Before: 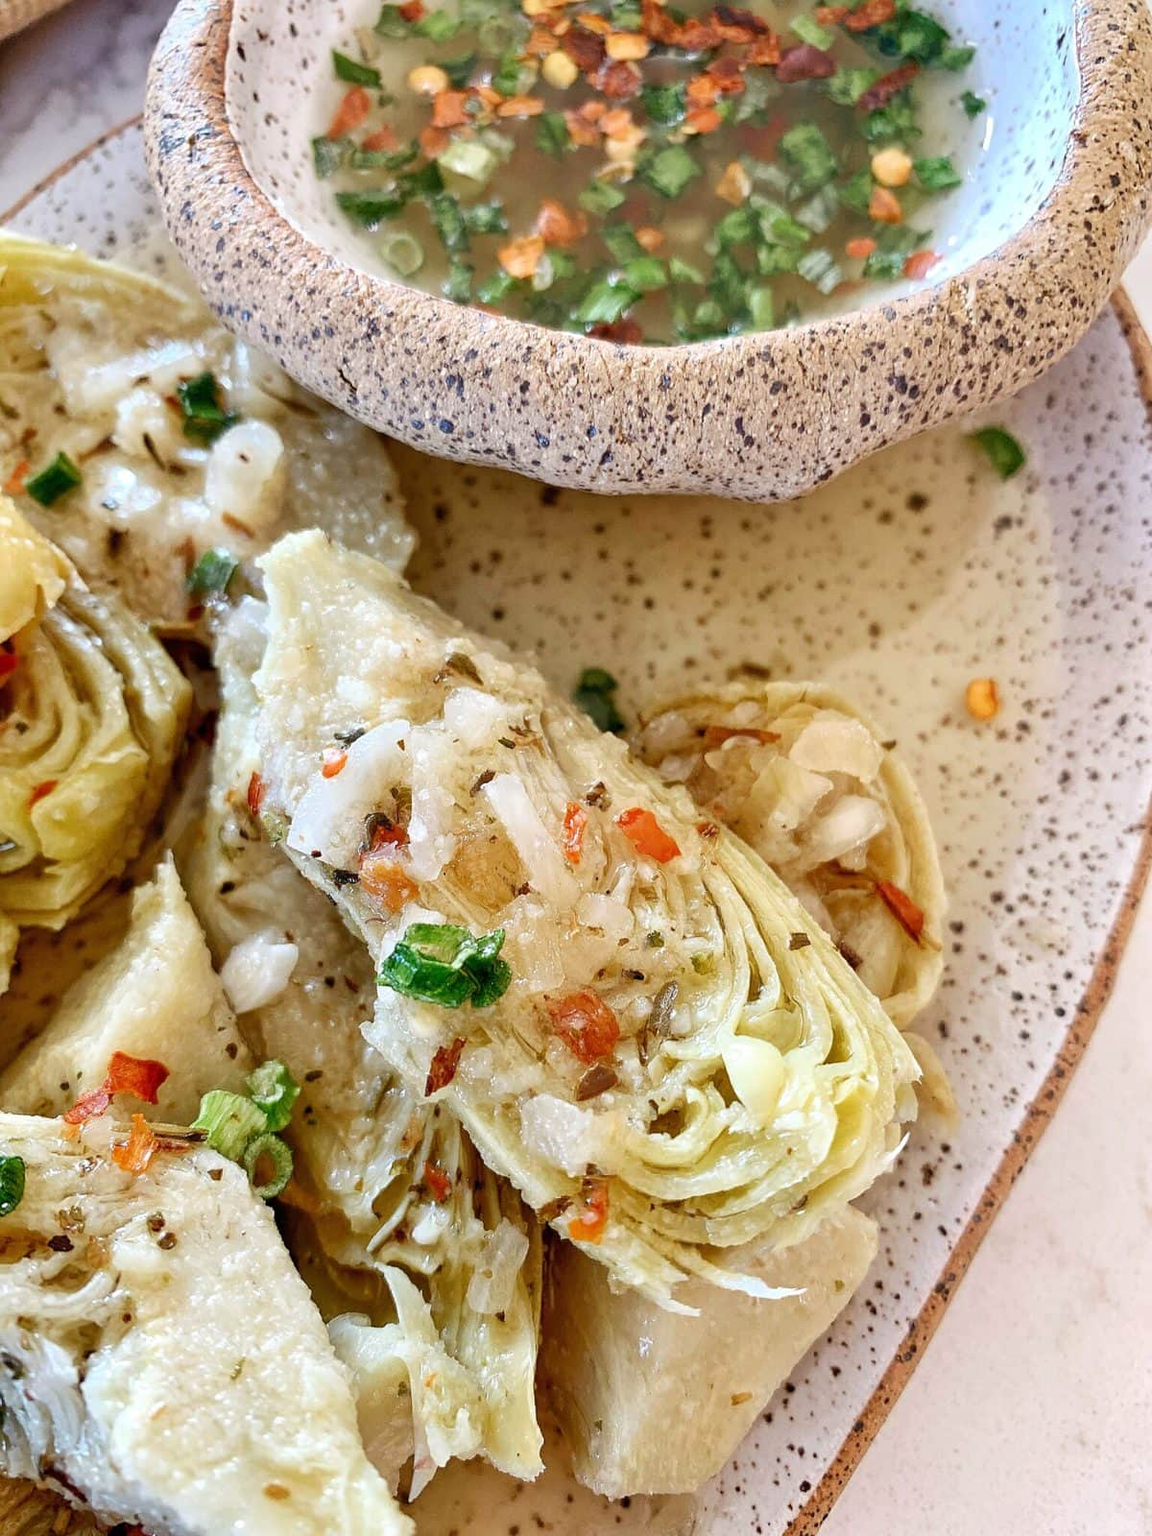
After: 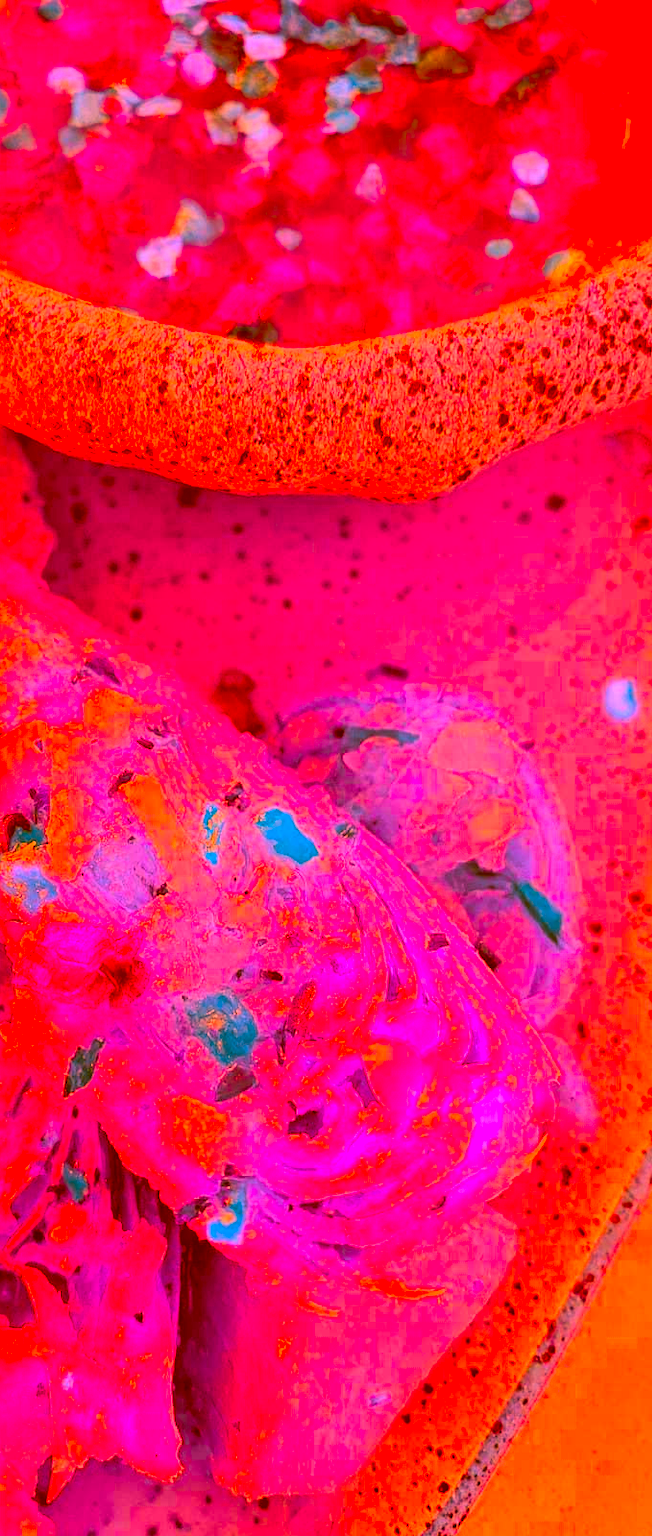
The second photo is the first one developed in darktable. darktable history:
color correction: highlights a* -39.68, highlights b* -40, shadows a* -40, shadows b* -40, saturation -3
crop: left 31.458%, top 0%, right 11.876%
